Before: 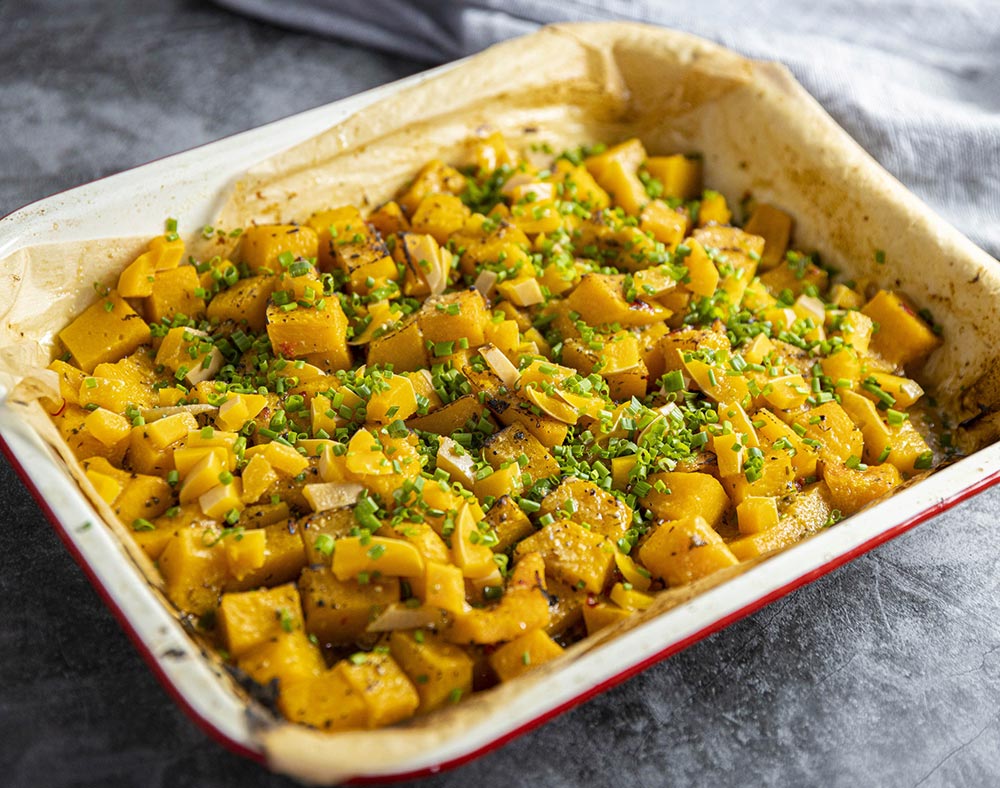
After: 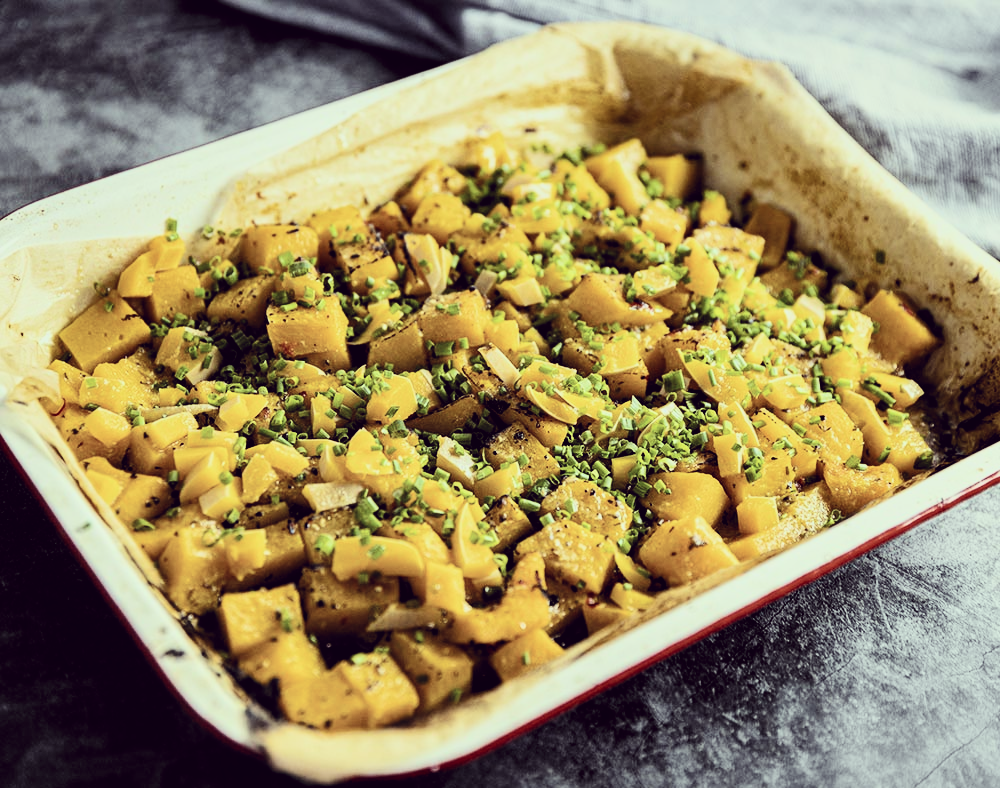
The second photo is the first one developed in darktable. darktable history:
filmic rgb: black relative exposure -5.09 EV, white relative exposure 4 EV, hardness 2.89, contrast 1.298, highlights saturation mix -29.47%, color science v6 (2022)
color correction: highlights a* -20.88, highlights b* 20.51, shadows a* 19.81, shadows b* -20.39, saturation 0.401
contrast brightness saturation: contrast 0.262, brightness 0.019, saturation 0.87
shadows and highlights: shadows 58.54, soften with gaussian
